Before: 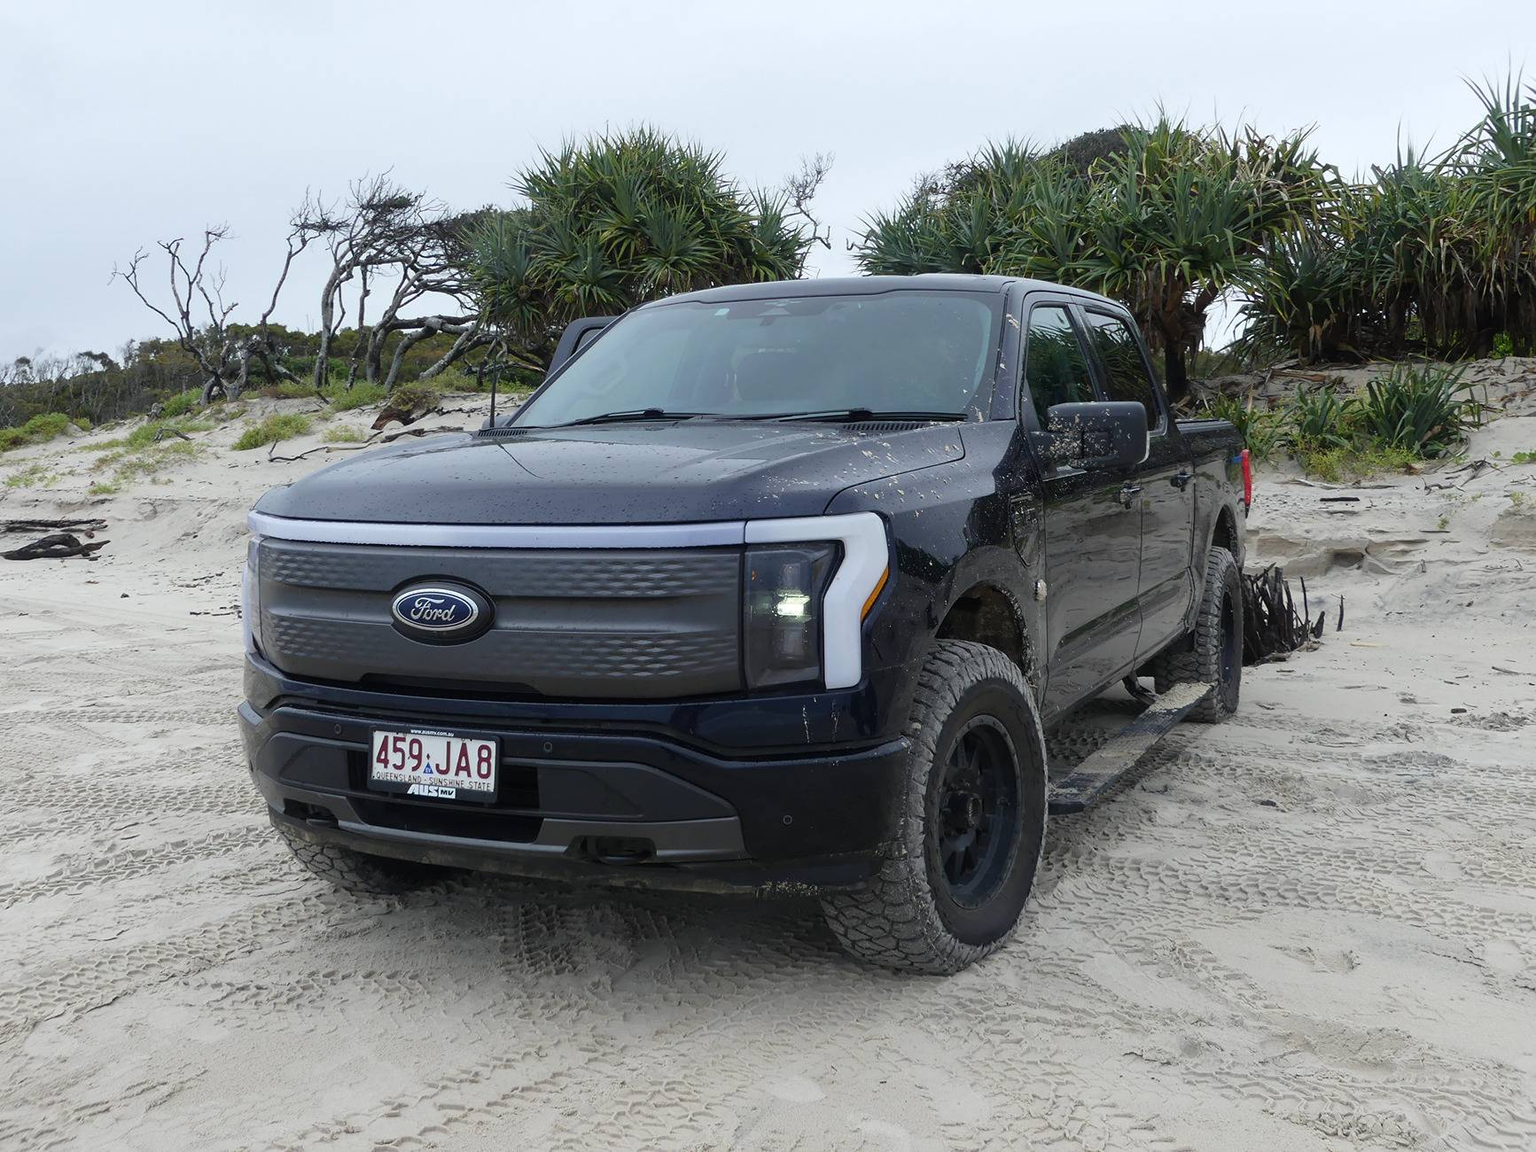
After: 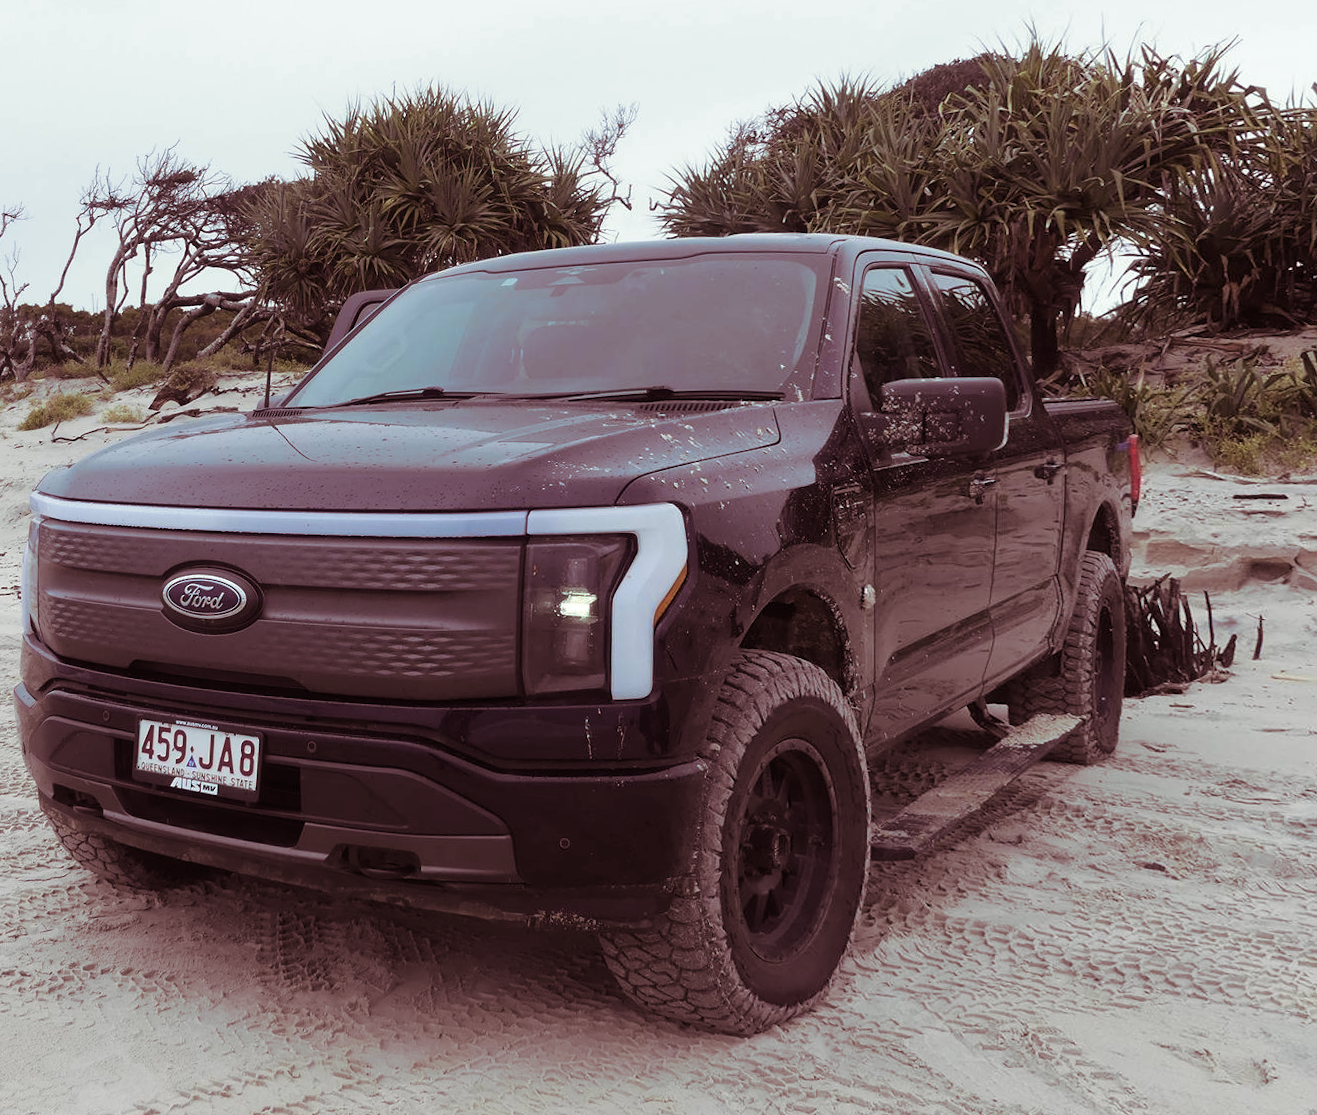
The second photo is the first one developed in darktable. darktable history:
rotate and perspective: rotation 1.69°, lens shift (vertical) -0.023, lens shift (horizontal) -0.291, crop left 0.025, crop right 0.988, crop top 0.092, crop bottom 0.842
split-toning: on, module defaults
crop: left 9.88%, right 12.664%
